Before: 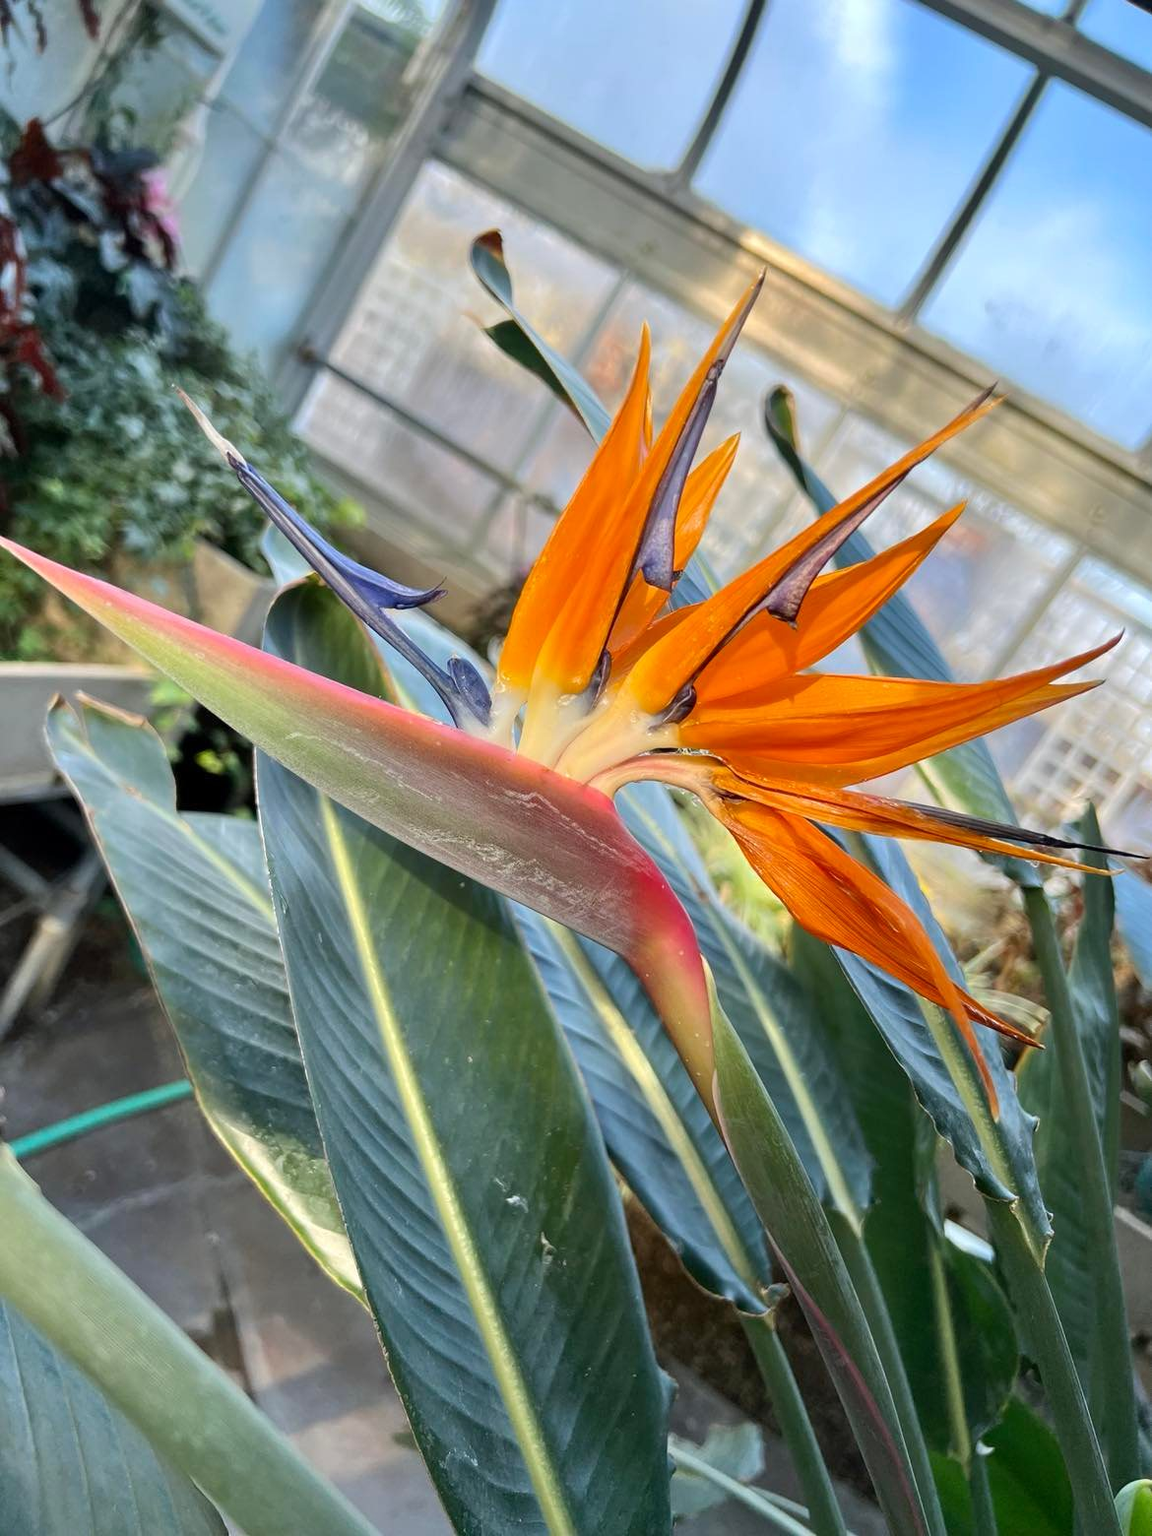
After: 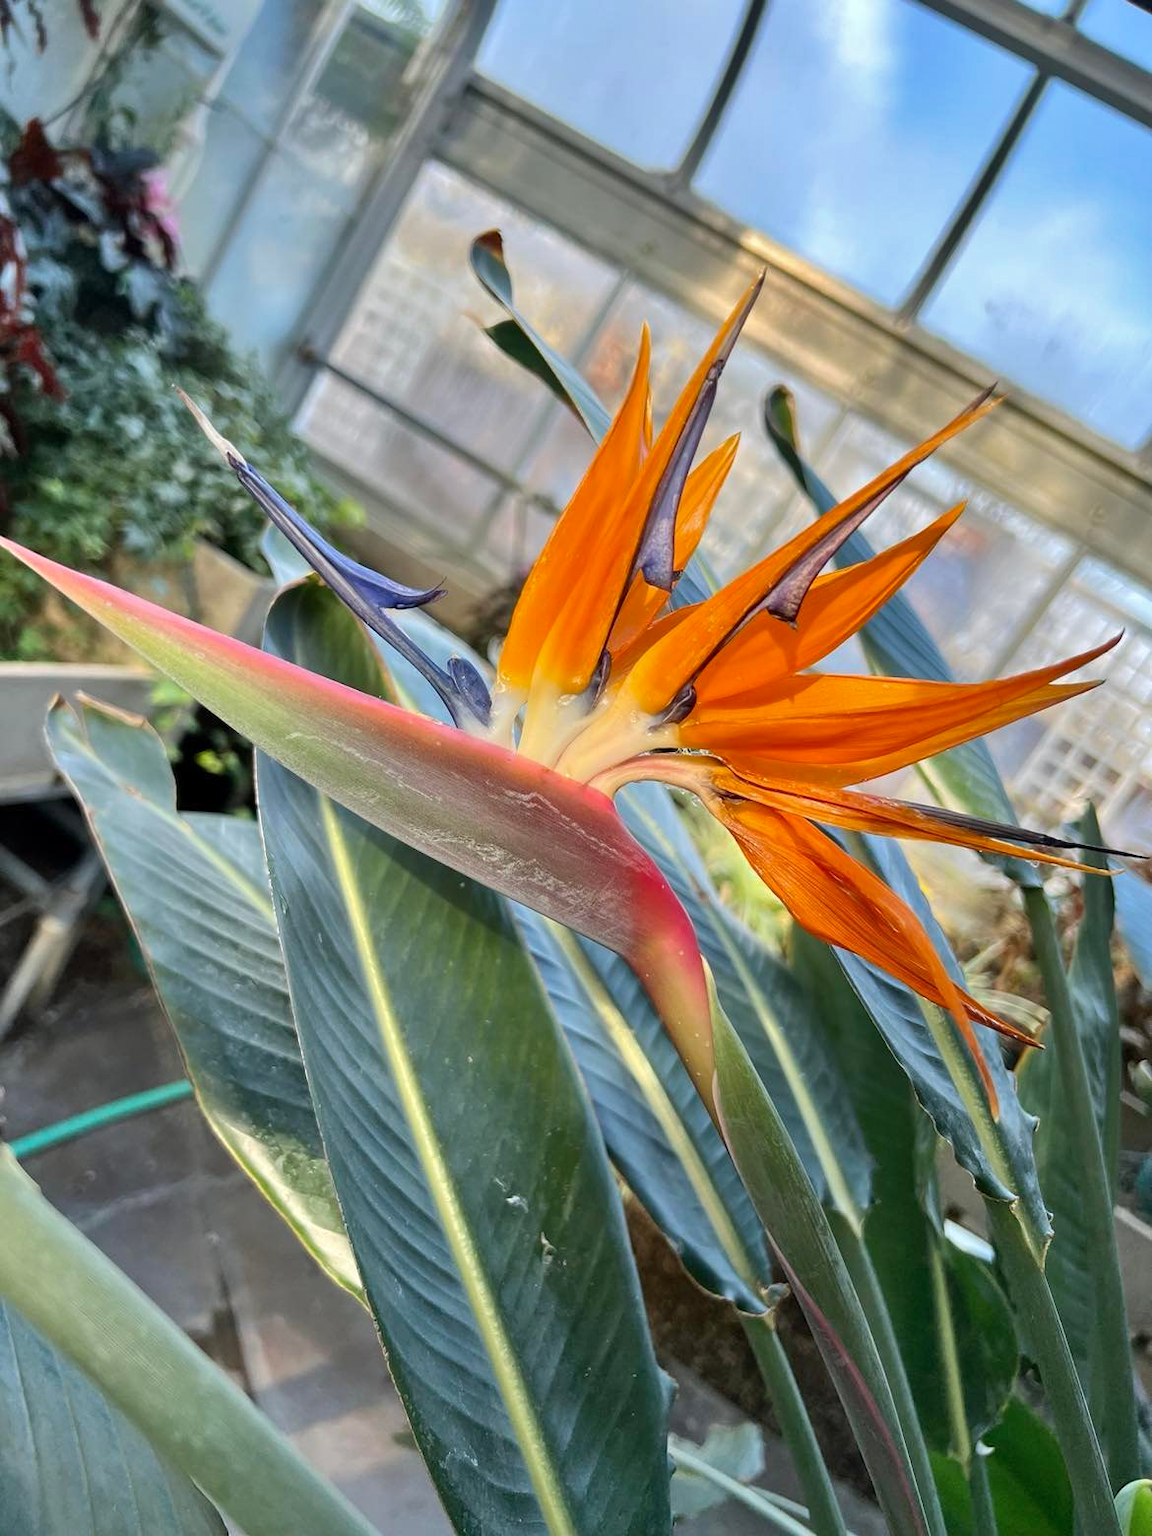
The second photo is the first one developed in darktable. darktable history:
shadows and highlights: shadows 48.56, highlights -40.77, soften with gaussian
